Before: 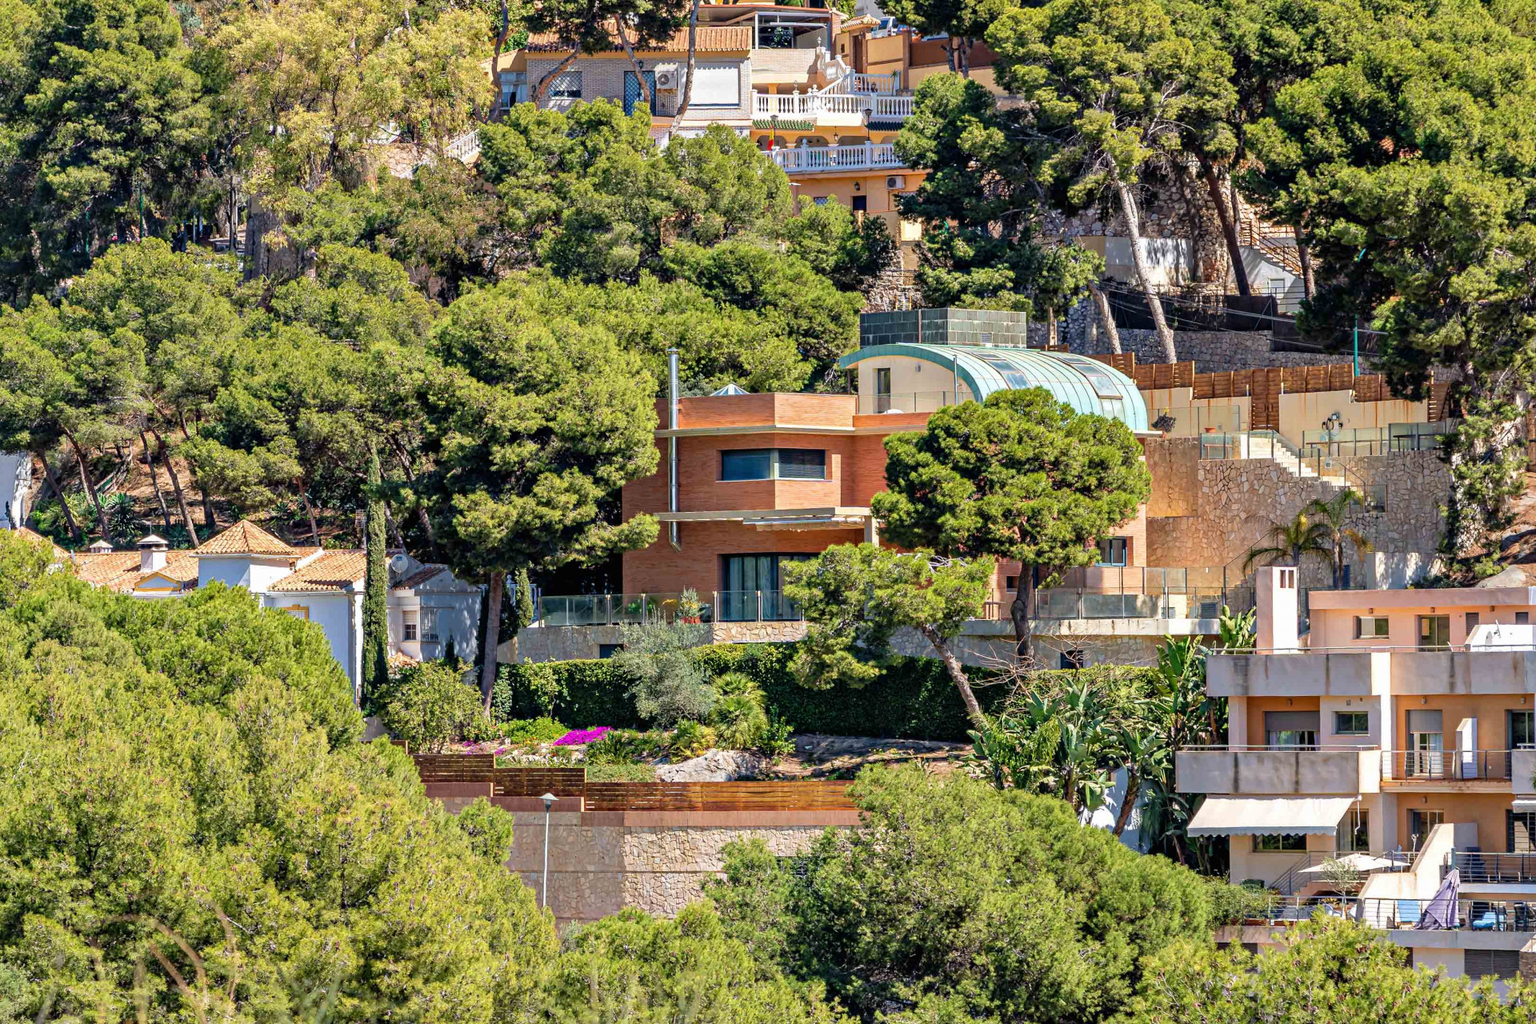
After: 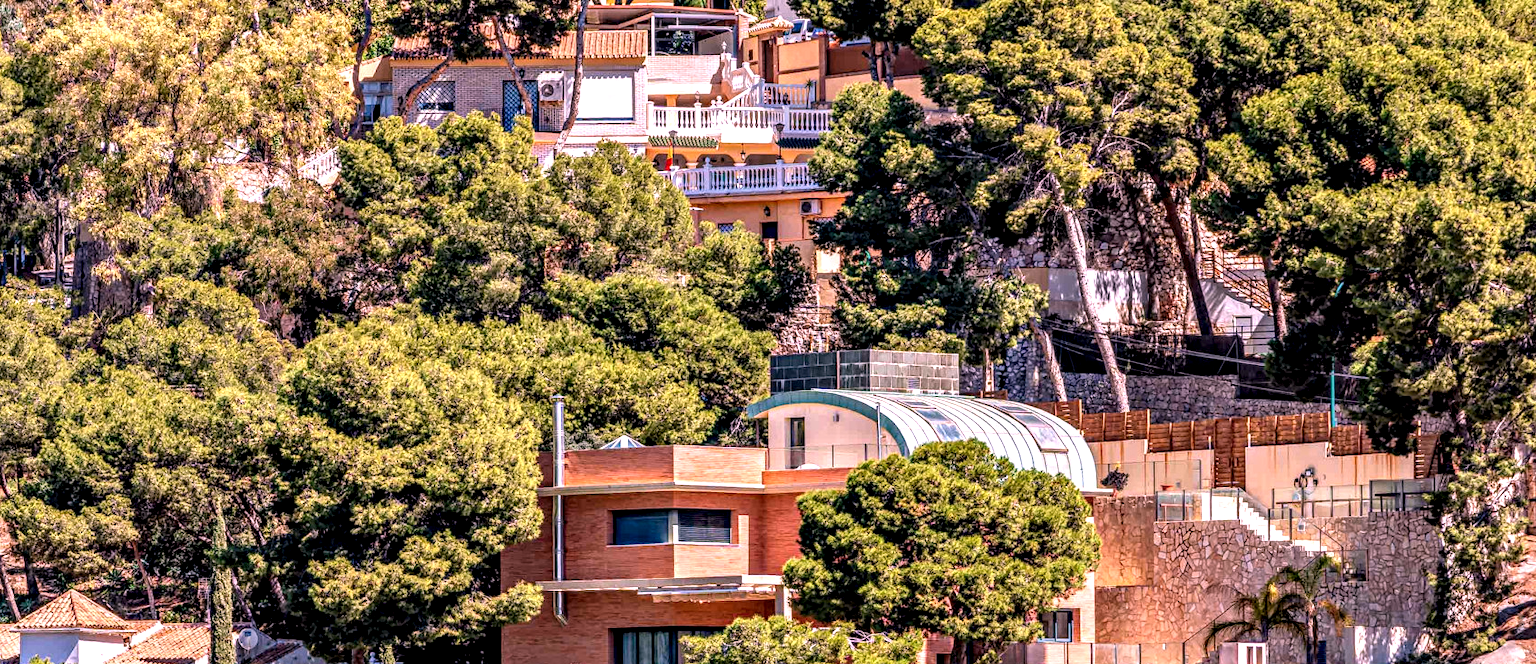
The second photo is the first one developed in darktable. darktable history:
local contrast: highlights 12%, shadows 38%, detail 183%, midtone range 0.471
crop and rotate: left 11.812%, bottom 42.776%
white balance: red 1.188, blue 1.11
